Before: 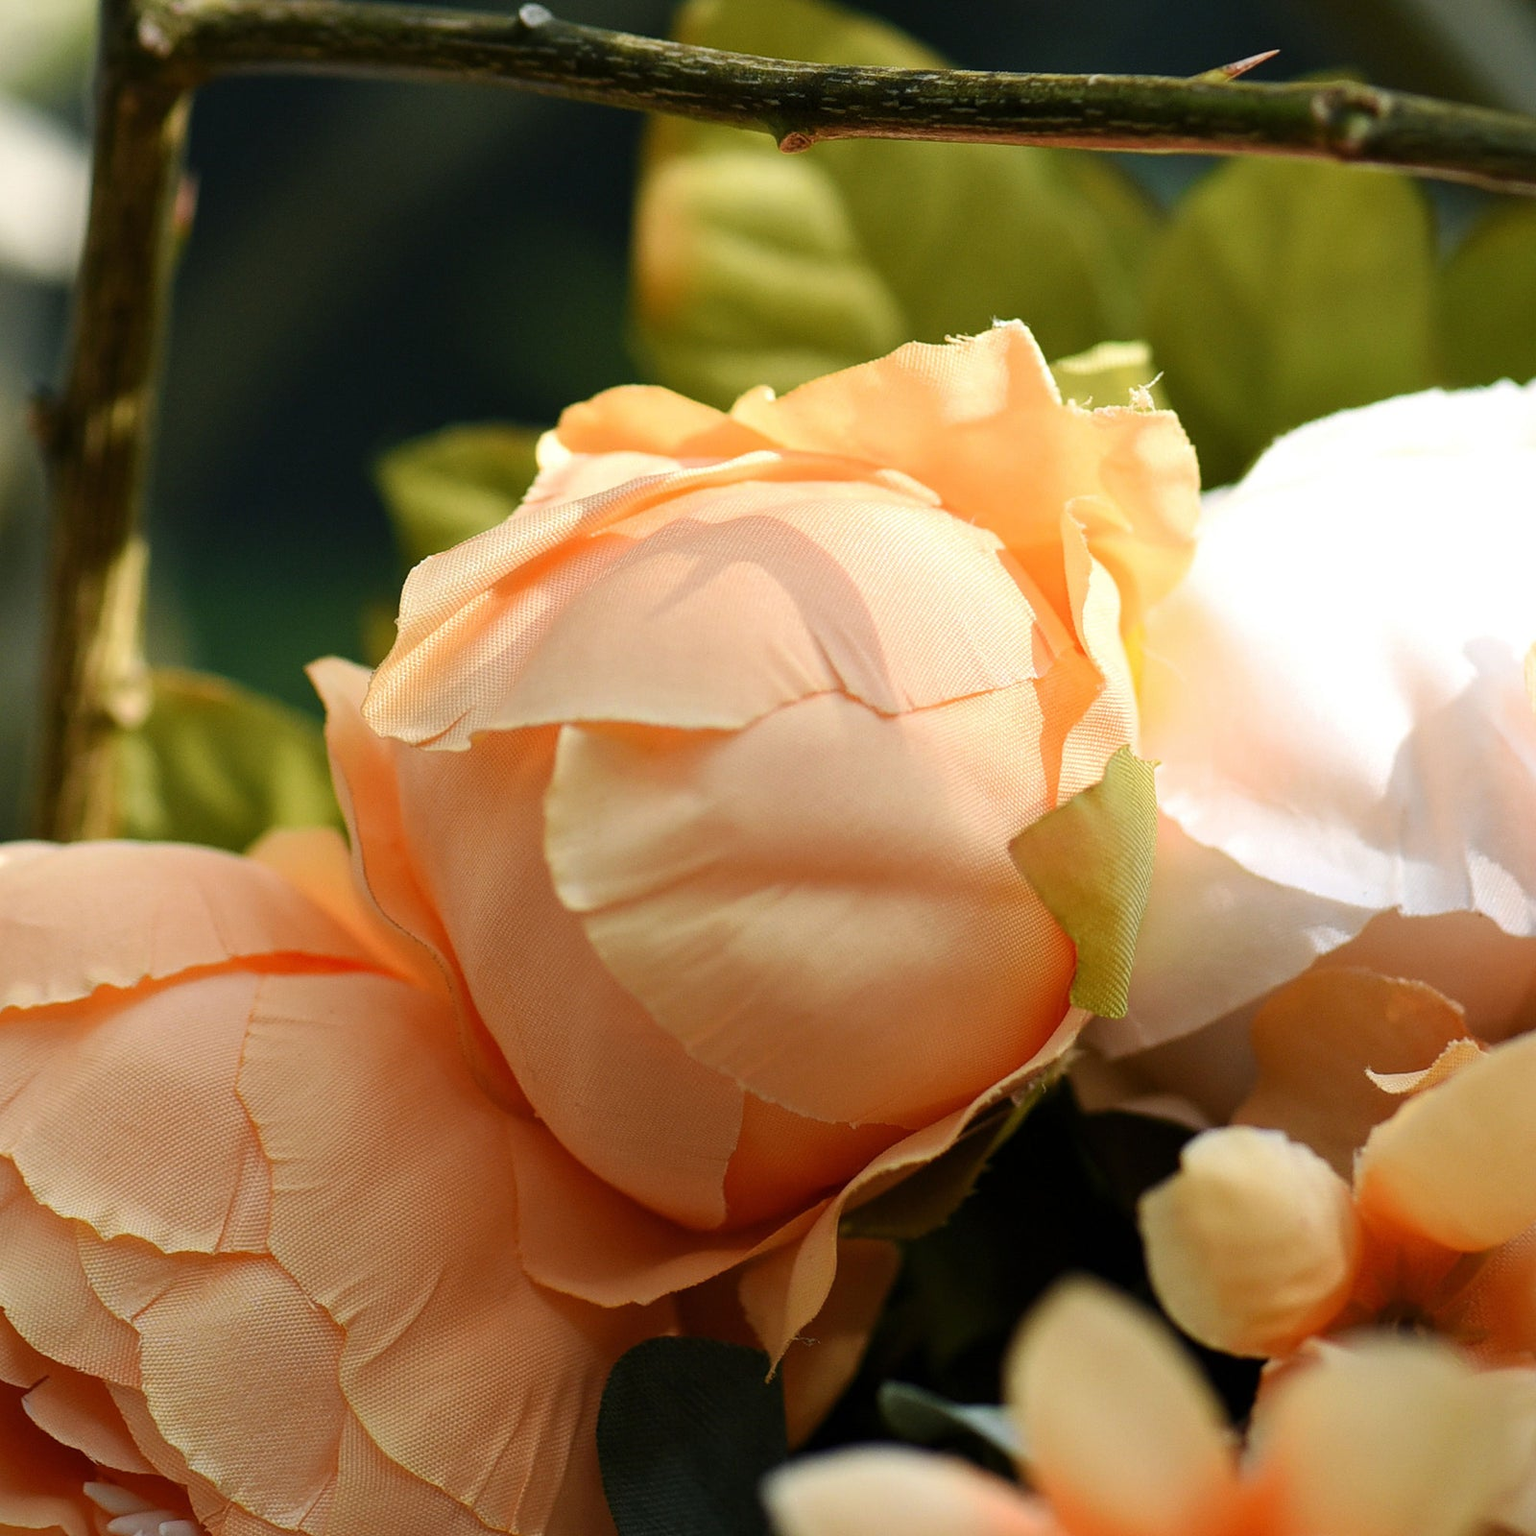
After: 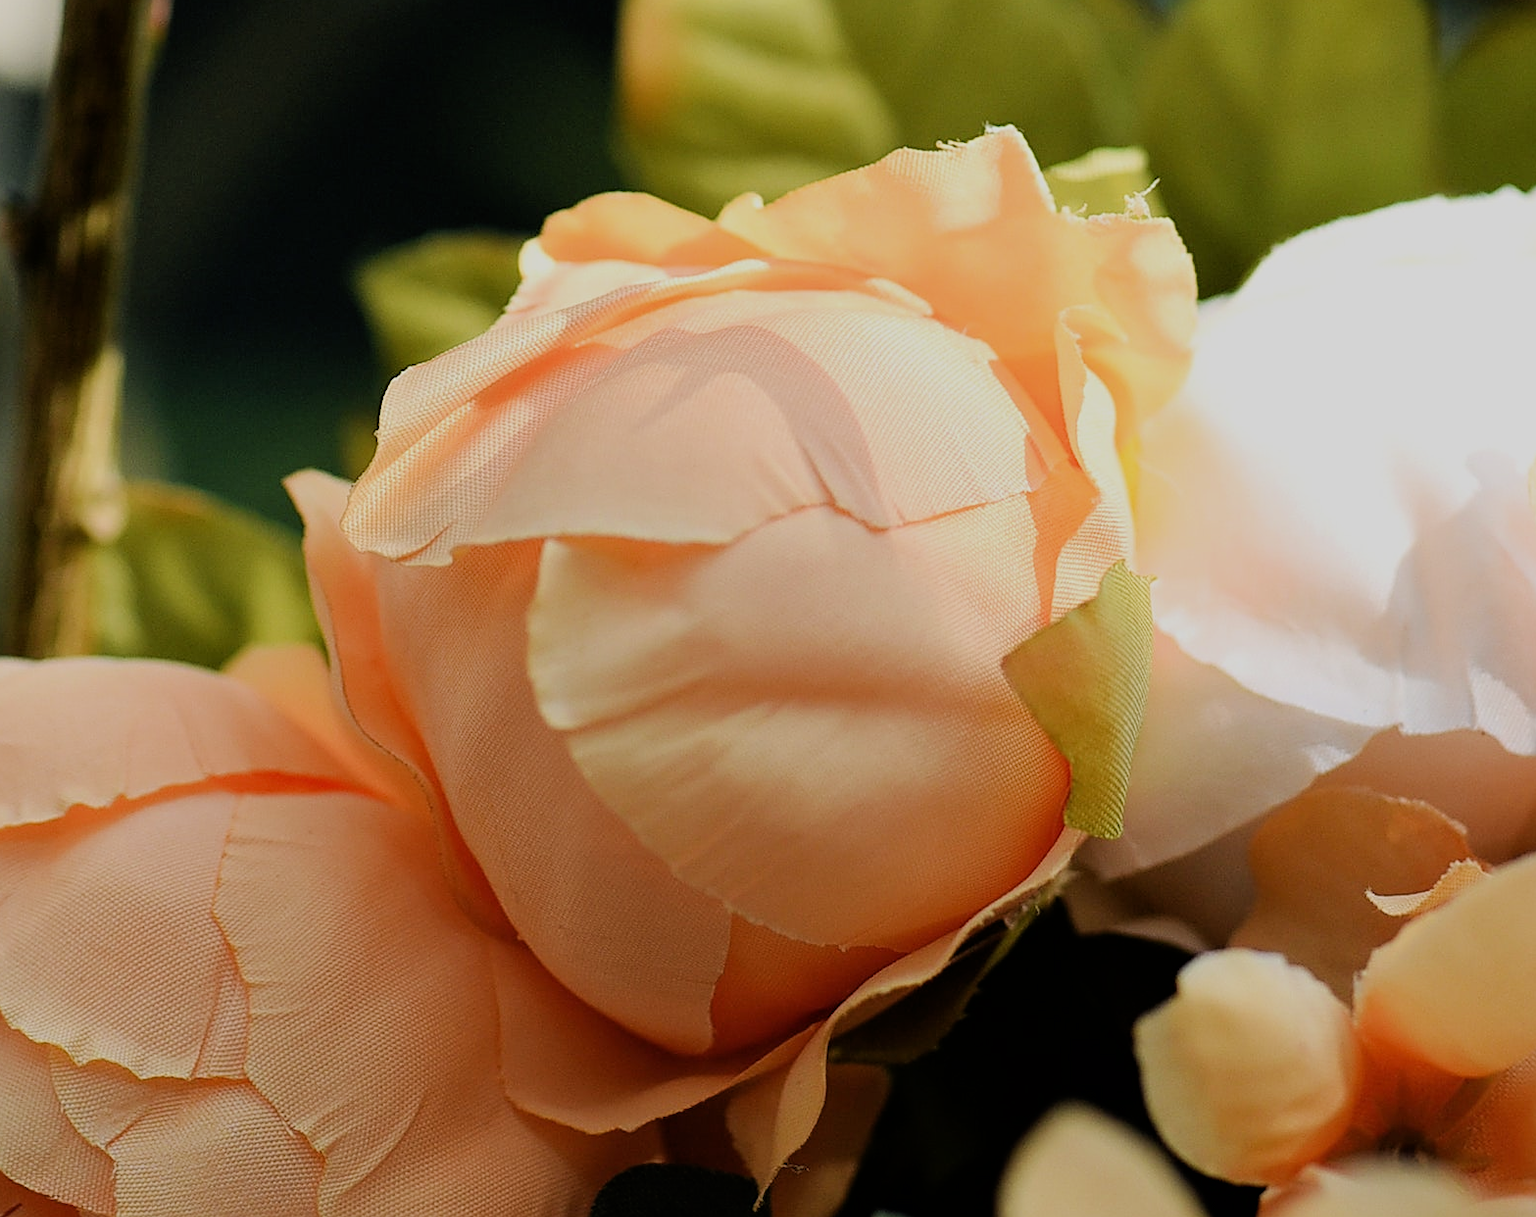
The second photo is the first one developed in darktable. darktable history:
filmic rgb: black relative exposure -7.65 EV, white relative exposure 4.56 EV, hardness 3.61
crop and rotate: left 1.922%, top 12.832%, right 0.136%, bottom 9.523%
sharpen: on, module defaults
